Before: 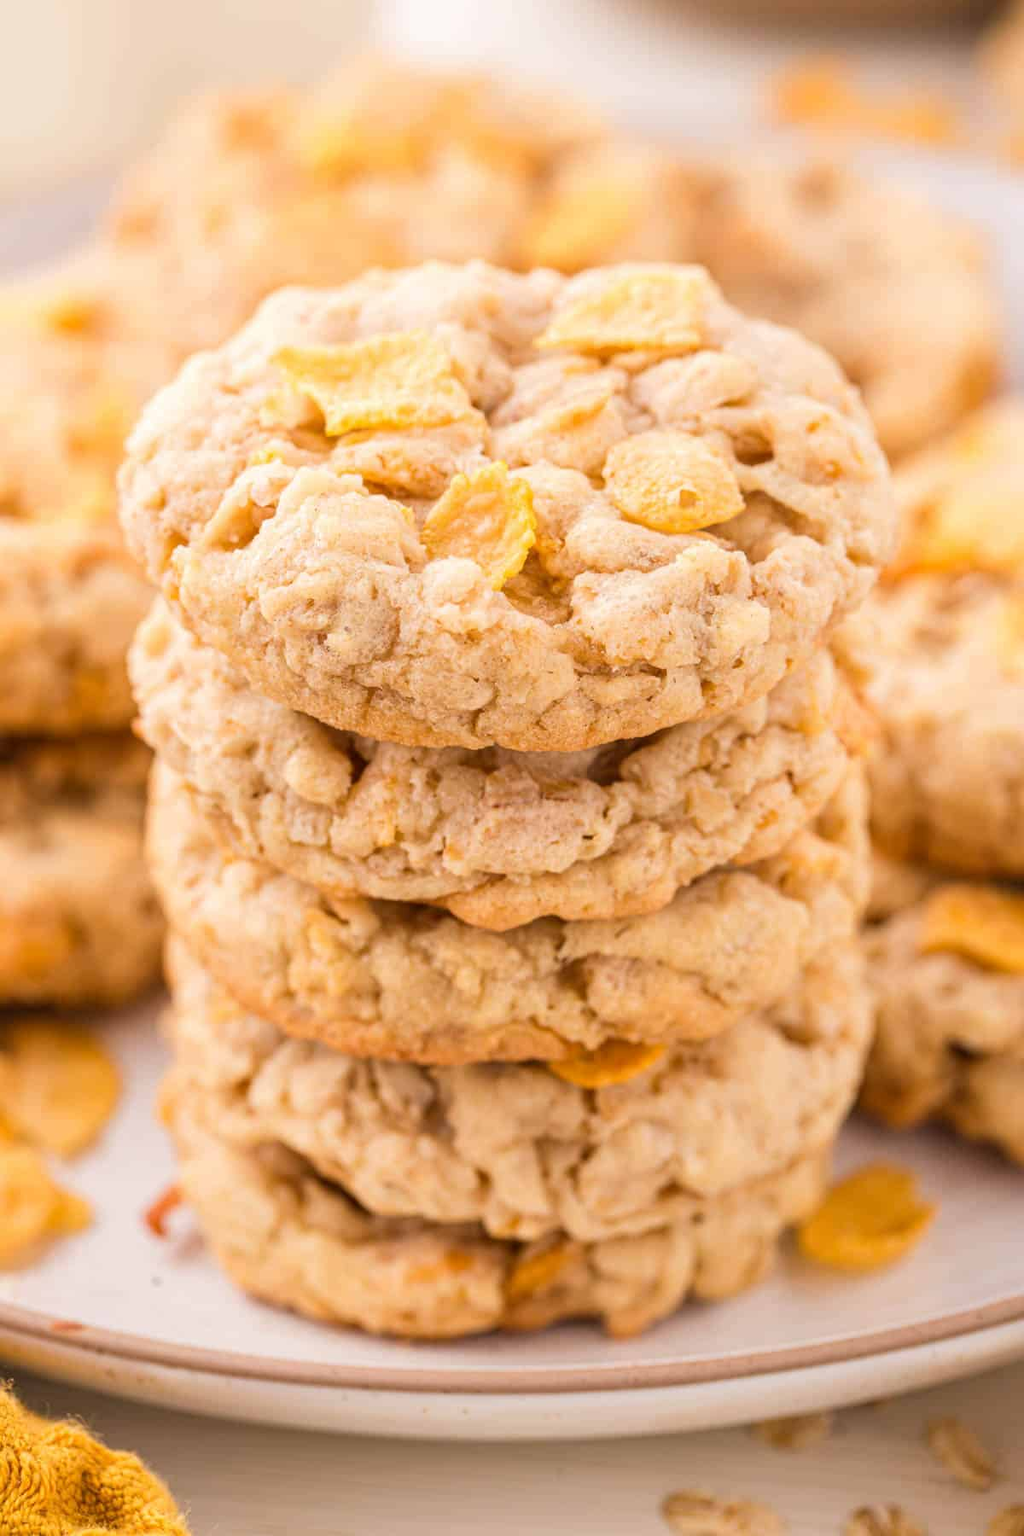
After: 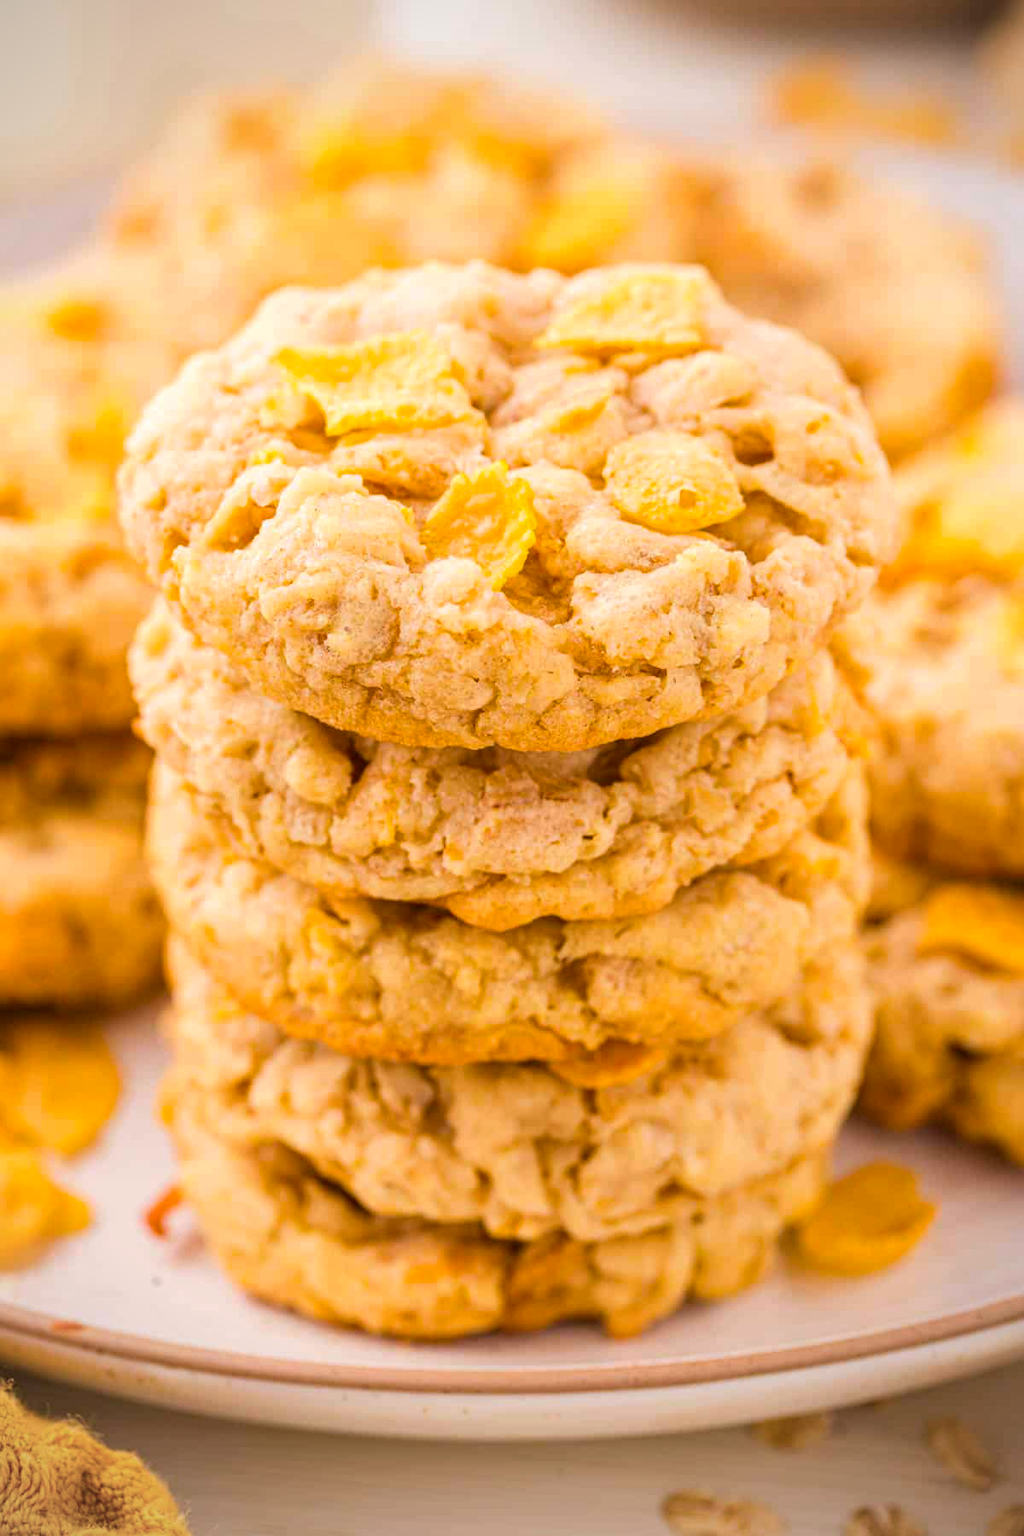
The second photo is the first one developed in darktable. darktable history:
vignetting: fall-off radius 60.92%
color balance rgb: linear chroma grading › global chroma 13.3%, global vibrance 41.49%
